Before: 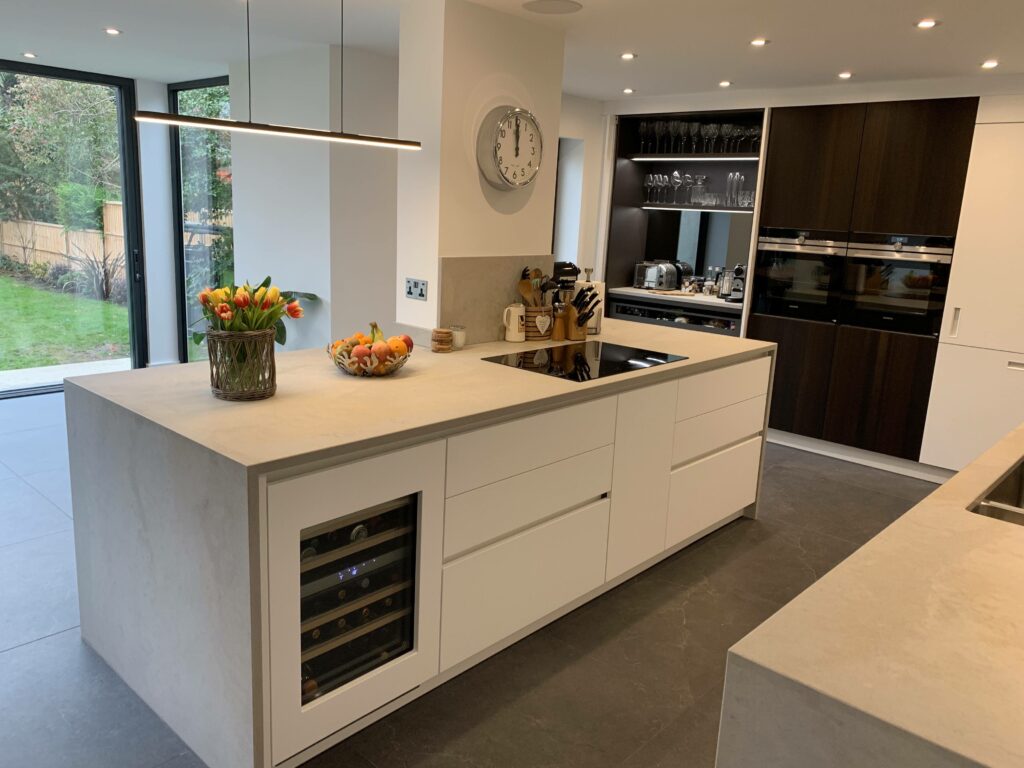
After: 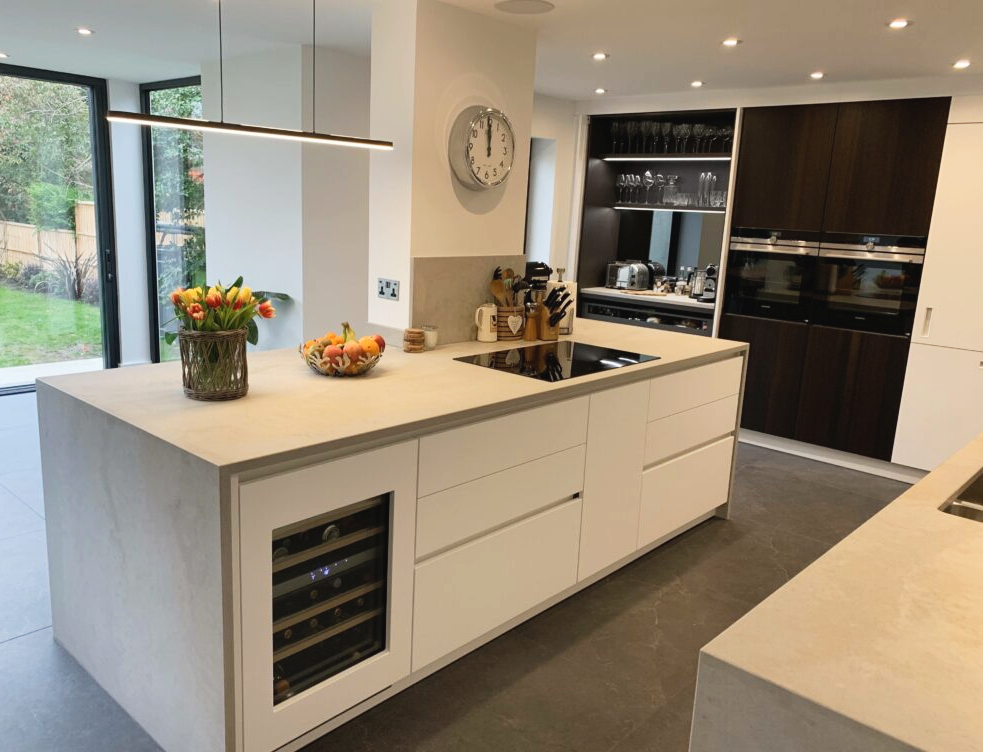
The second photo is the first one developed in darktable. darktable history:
tone curve: curves: ch0 [(0, 0.028) (0.138, 0.156) (0.468, 0.516) (0.754, 0.823) (1, 1)], preserve colors none
crop and rotate: left 2.745%, right 1.164%, bottom 2.078%
contrast brightness saturation: saturation -0.054
